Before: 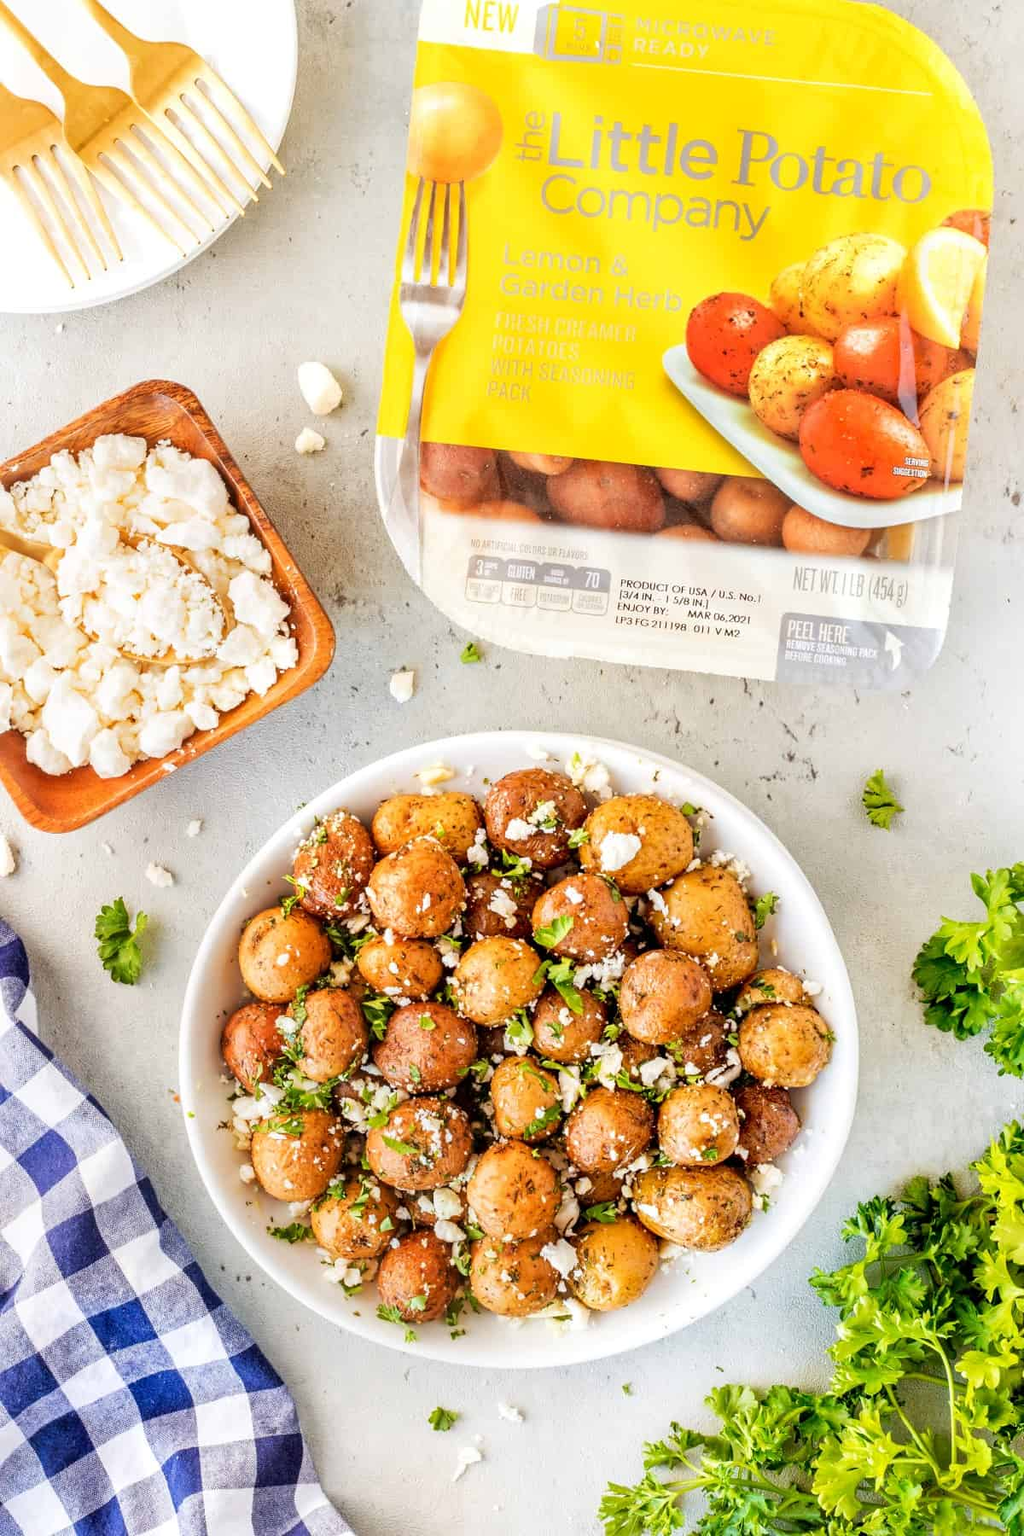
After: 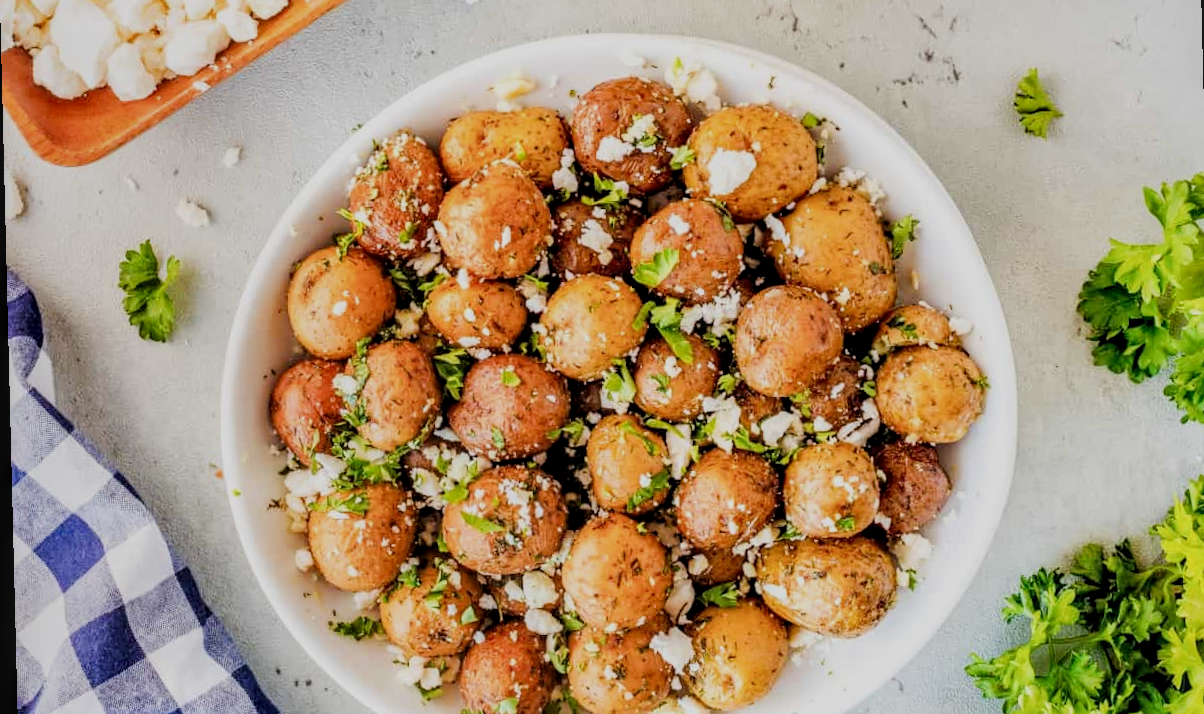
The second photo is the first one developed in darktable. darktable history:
crop: top 45.551%, bottom 12.262%
local contrast: on, module defaults
filmic rgb: black relative exposure -7.65 EV, white relative exposure 4.56 EV, hardness 3.61
rotate and perspective: rotation -1.42°, crop left 0.016, crop right 0.984, crop top 0.035, crop bottom 0.965
